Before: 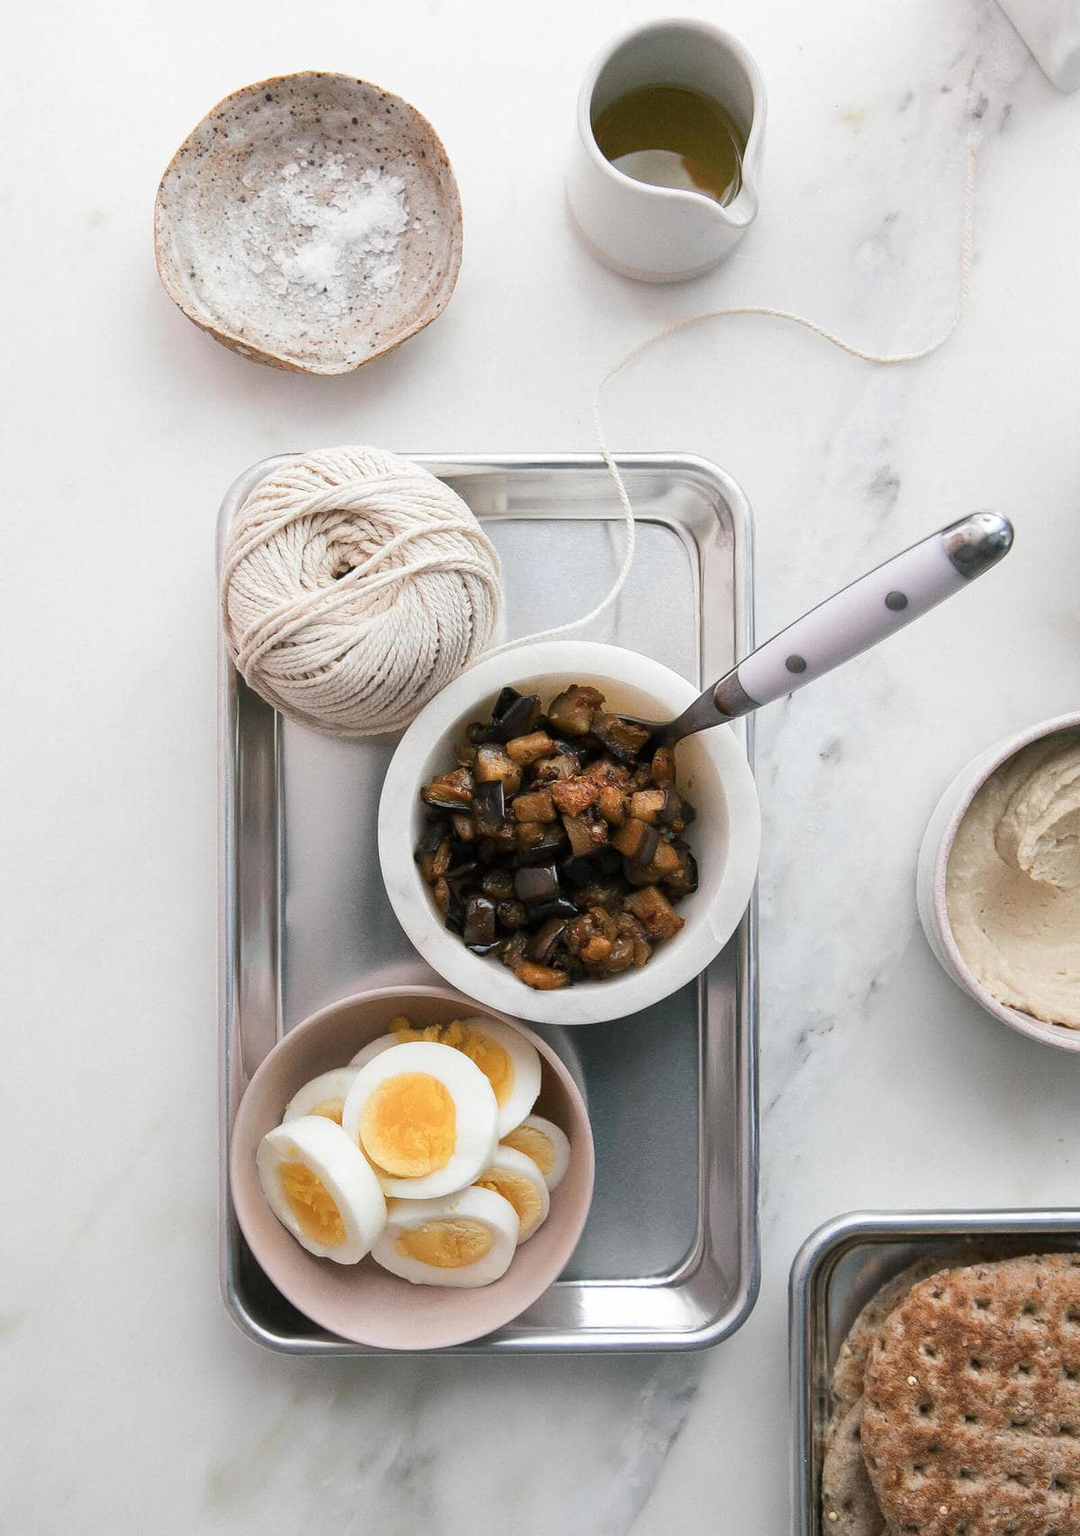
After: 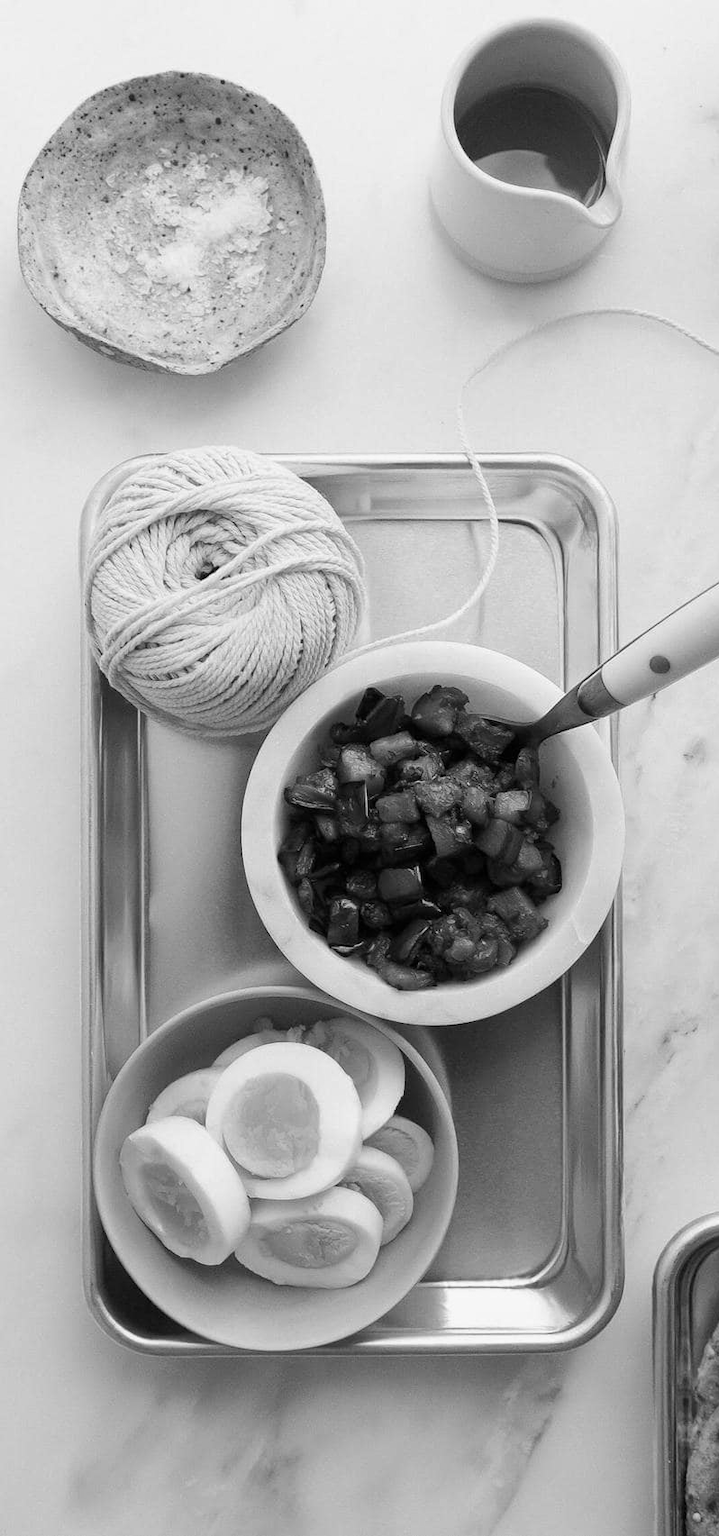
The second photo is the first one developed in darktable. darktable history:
white balance: red 0.982, blue 1.018
crop and rotate: left 12.673%, right 20.66%
color calibration: output gray [0.22, 0.42, 0.37, 0], gray › normalize channels true, illuminant same as pipeline (D50), adaptation XYZ, x 0.346, y 0.359, gamut compression 0
